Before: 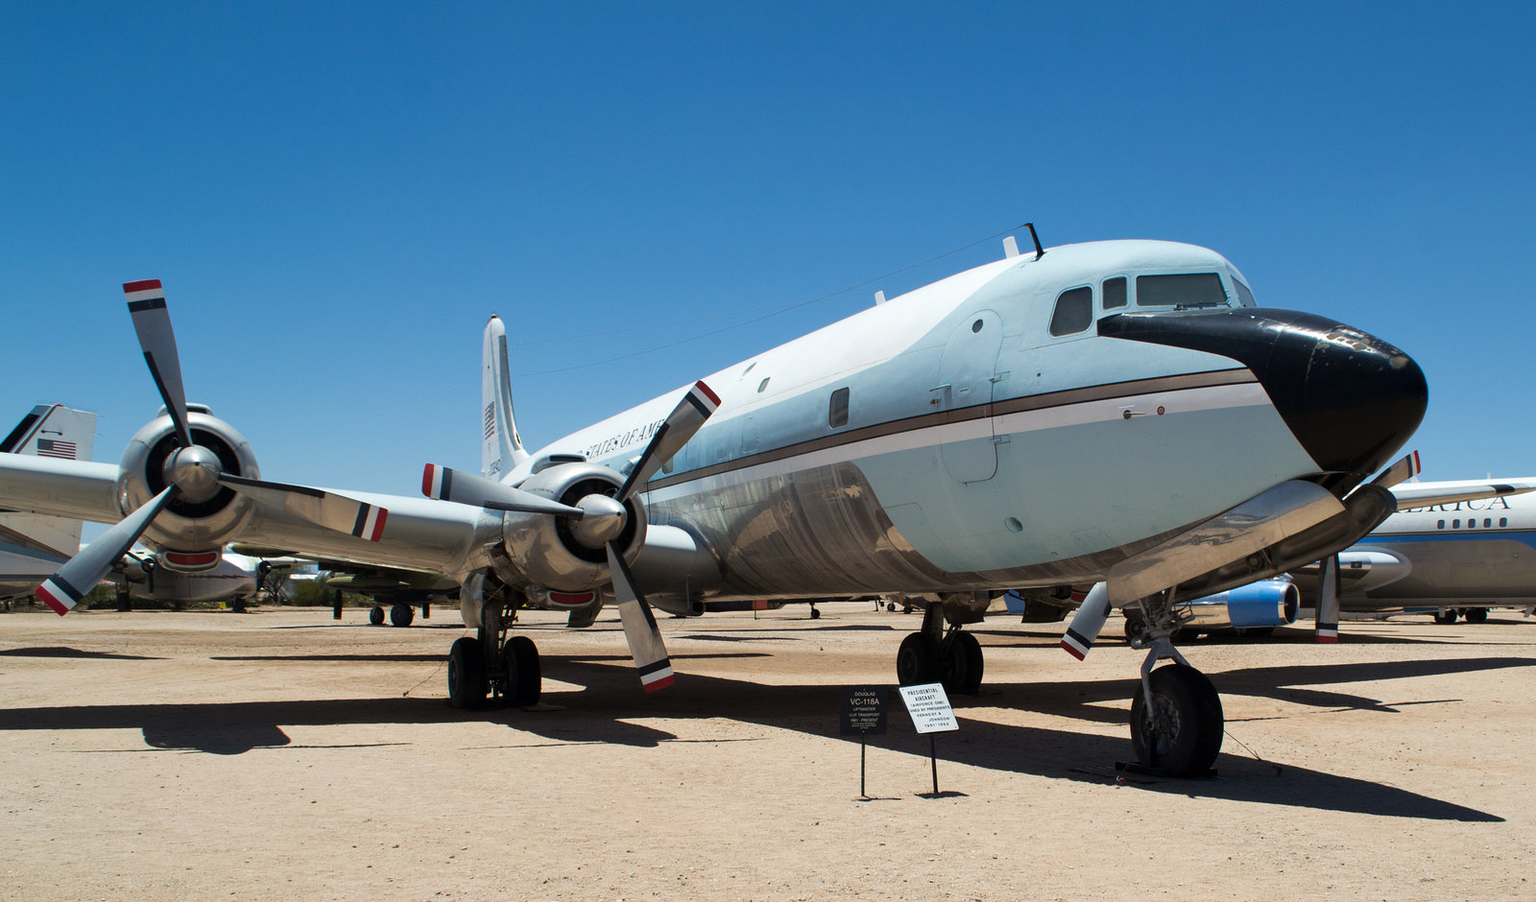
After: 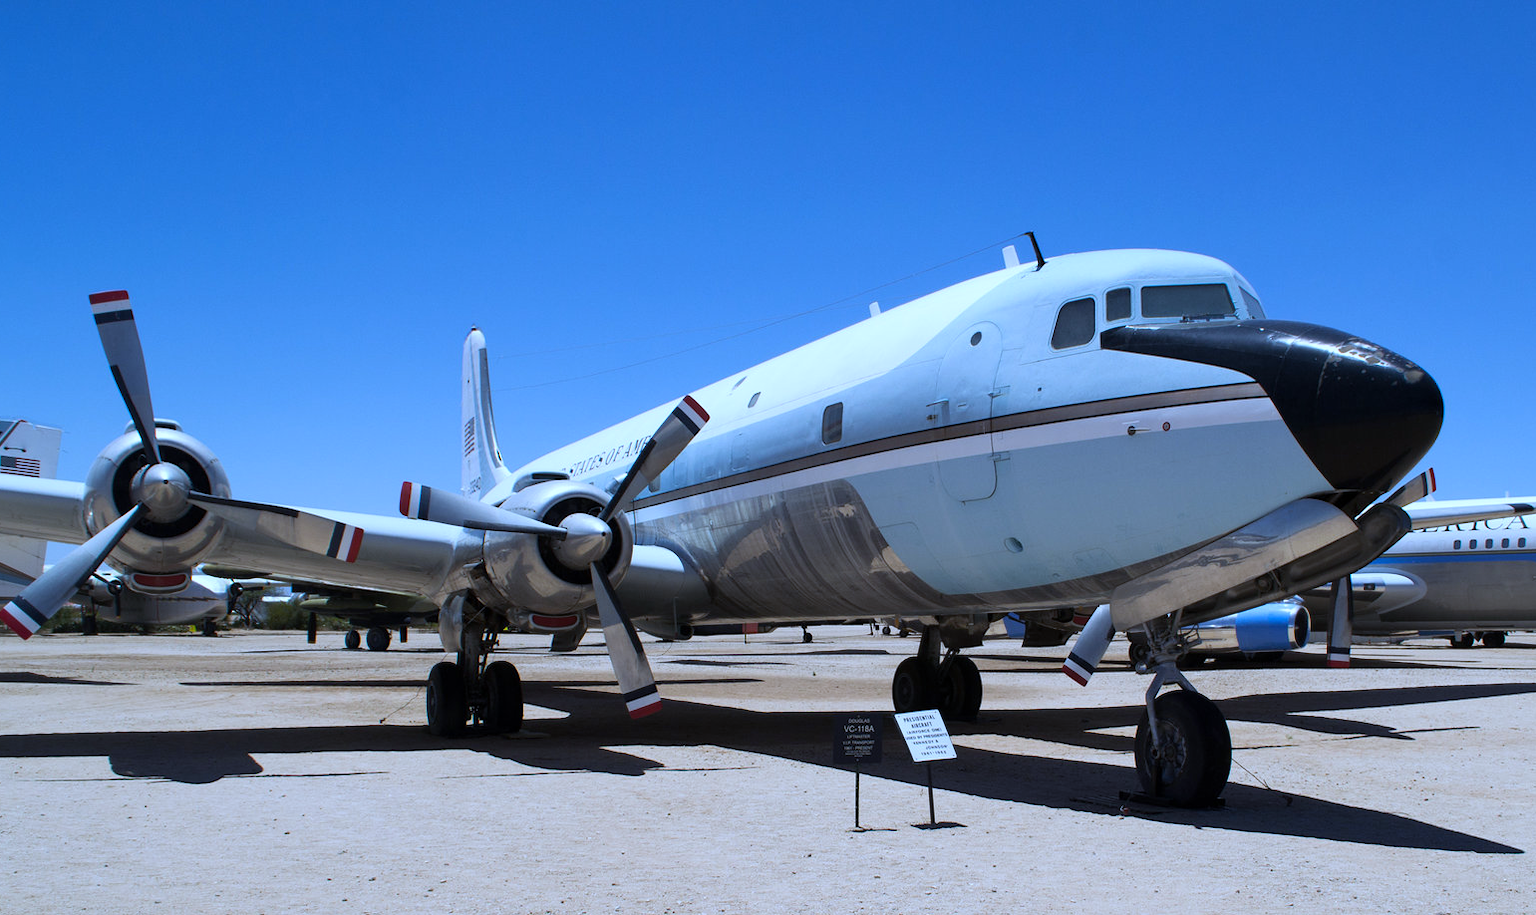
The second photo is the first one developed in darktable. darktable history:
white balance: red 0.871, blue 1.249
crop and rotate: left 2.536%, right 1.107%, bottom 2.246%
